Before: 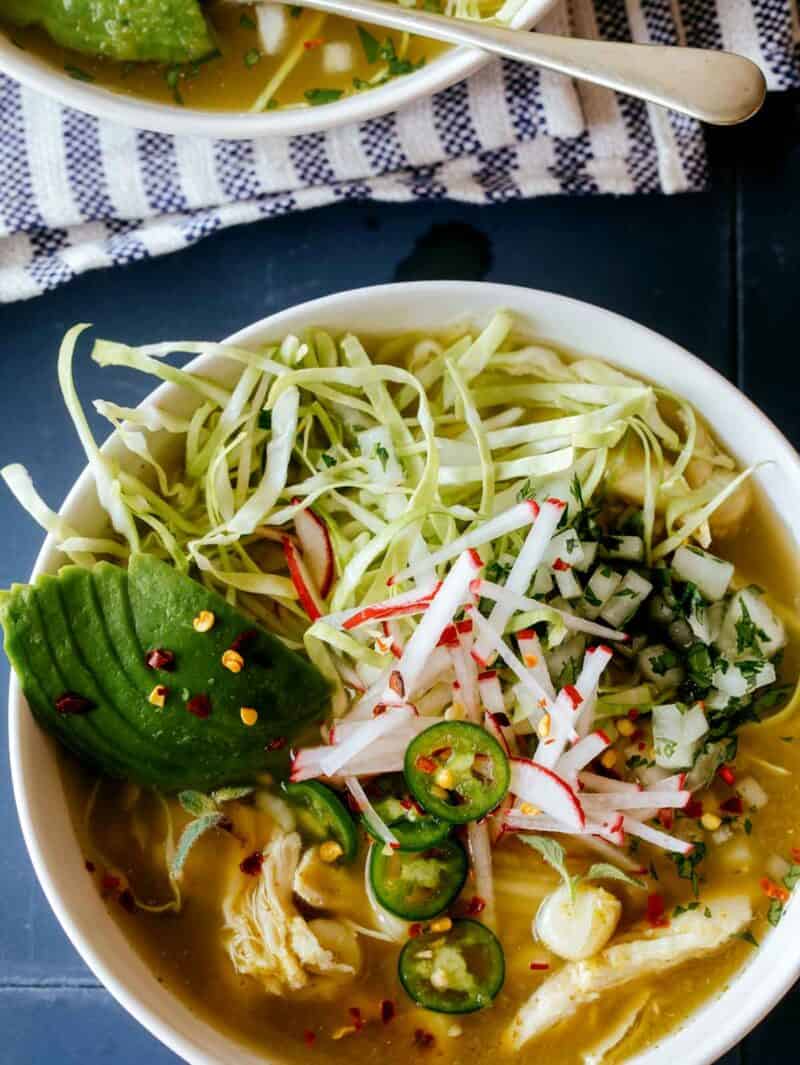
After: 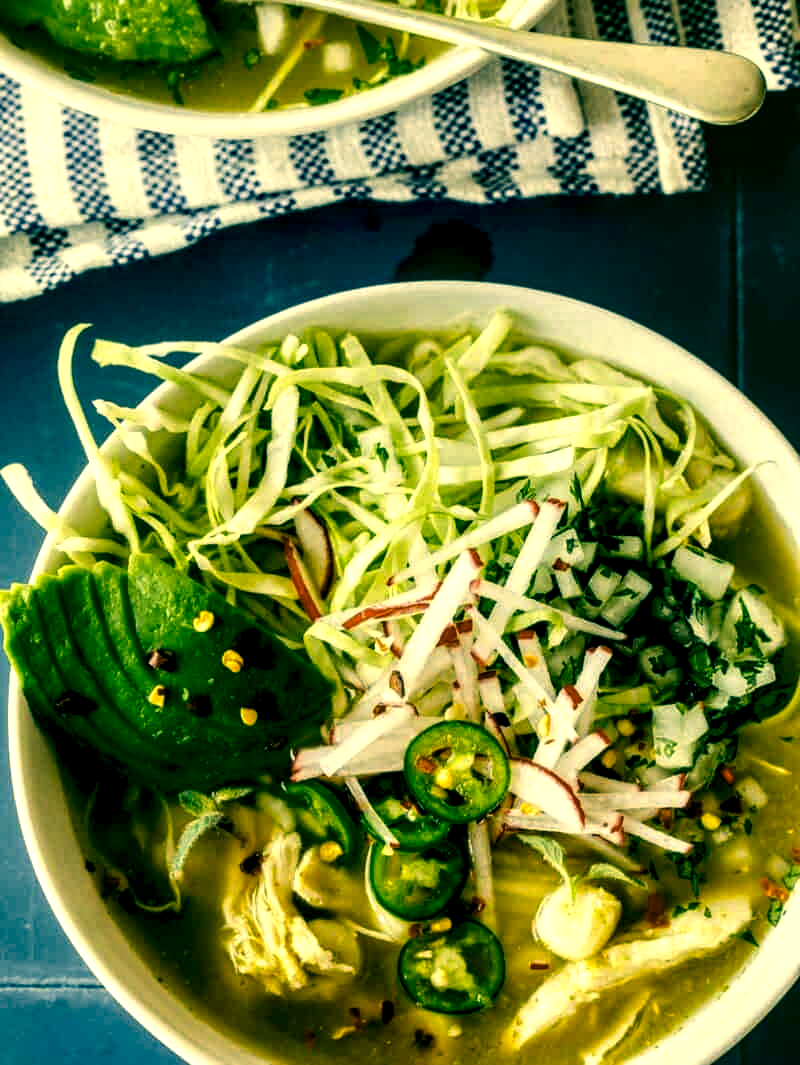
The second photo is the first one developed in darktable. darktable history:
local contrast: highlights 80%, shadows 57%, detail 174%, midtone range 0.6
color correction: highlights a* 1.86, highlights b* 34.06, shadows a* -36.78, shadows b* -5.86
